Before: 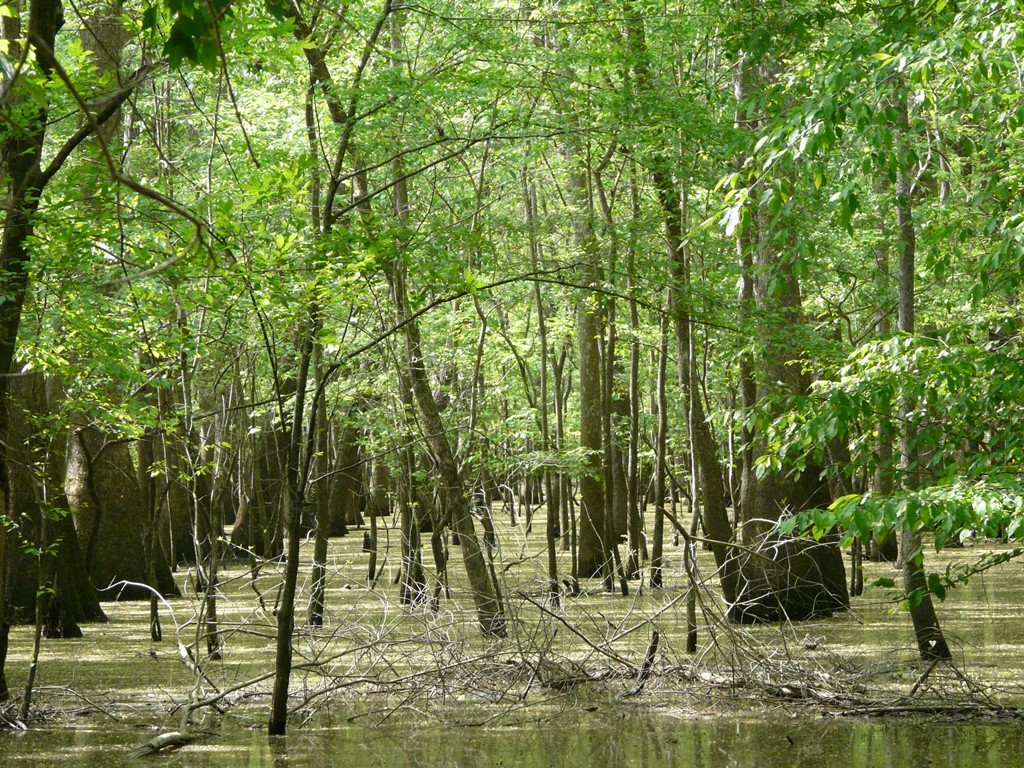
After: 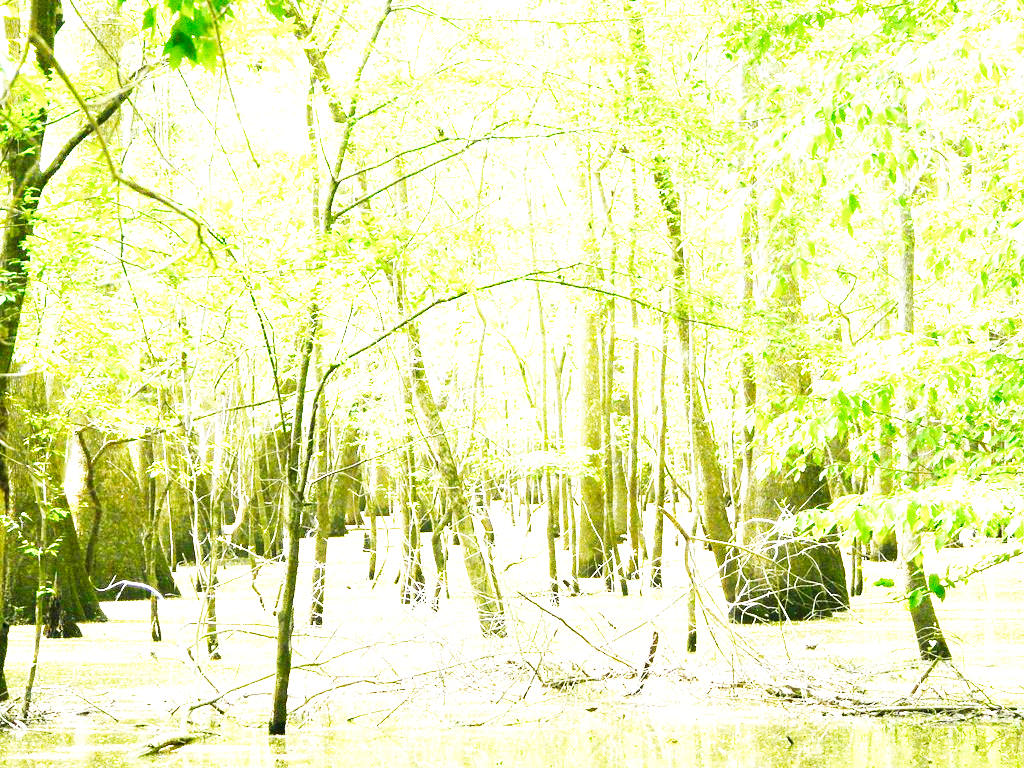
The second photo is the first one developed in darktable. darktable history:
base curve: curves: ch0 [(0, 0) (0.007, 0.004) (0.027, 0.03) (0.046, 0.07) (0.207, 0.54) (0.442, 0.872) (0.673, 0.972) (1, 1)], preserve colors none
exposure: black level correction 0, exposure 2.327 EV, compensate exposure bias true, compensate highlight preservation false
